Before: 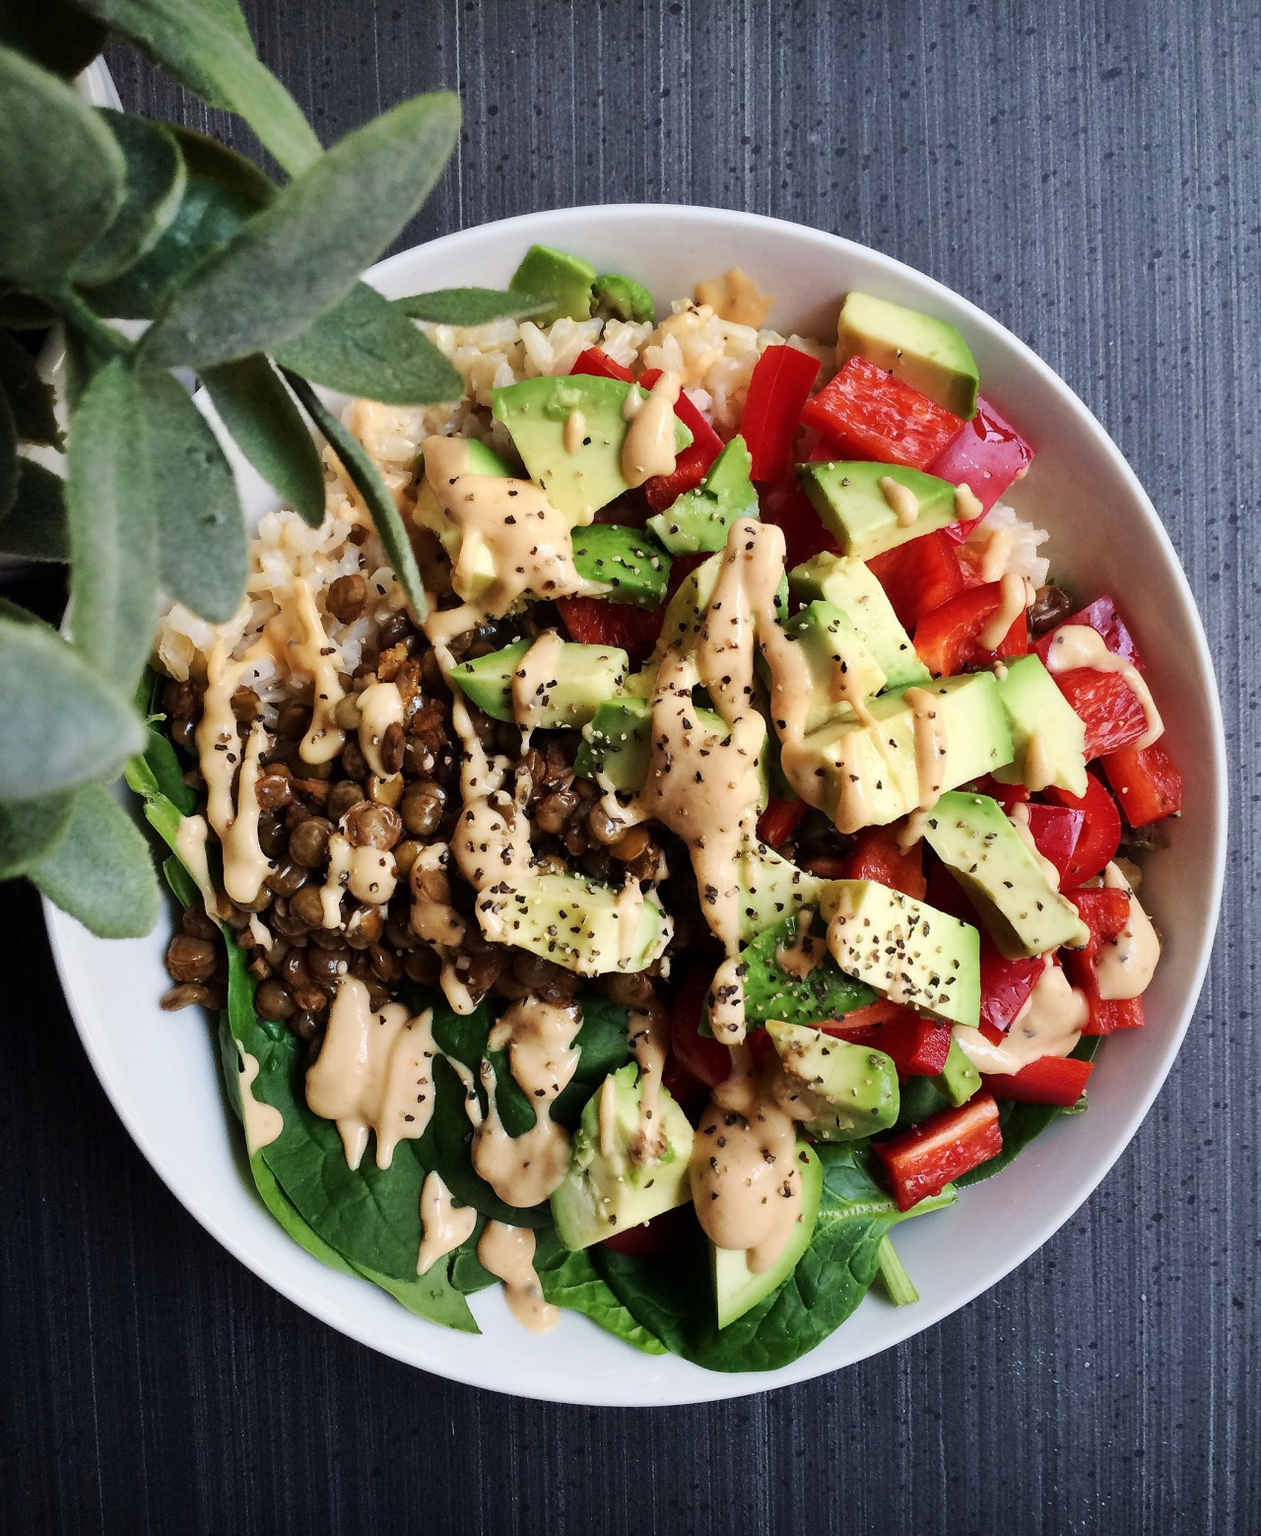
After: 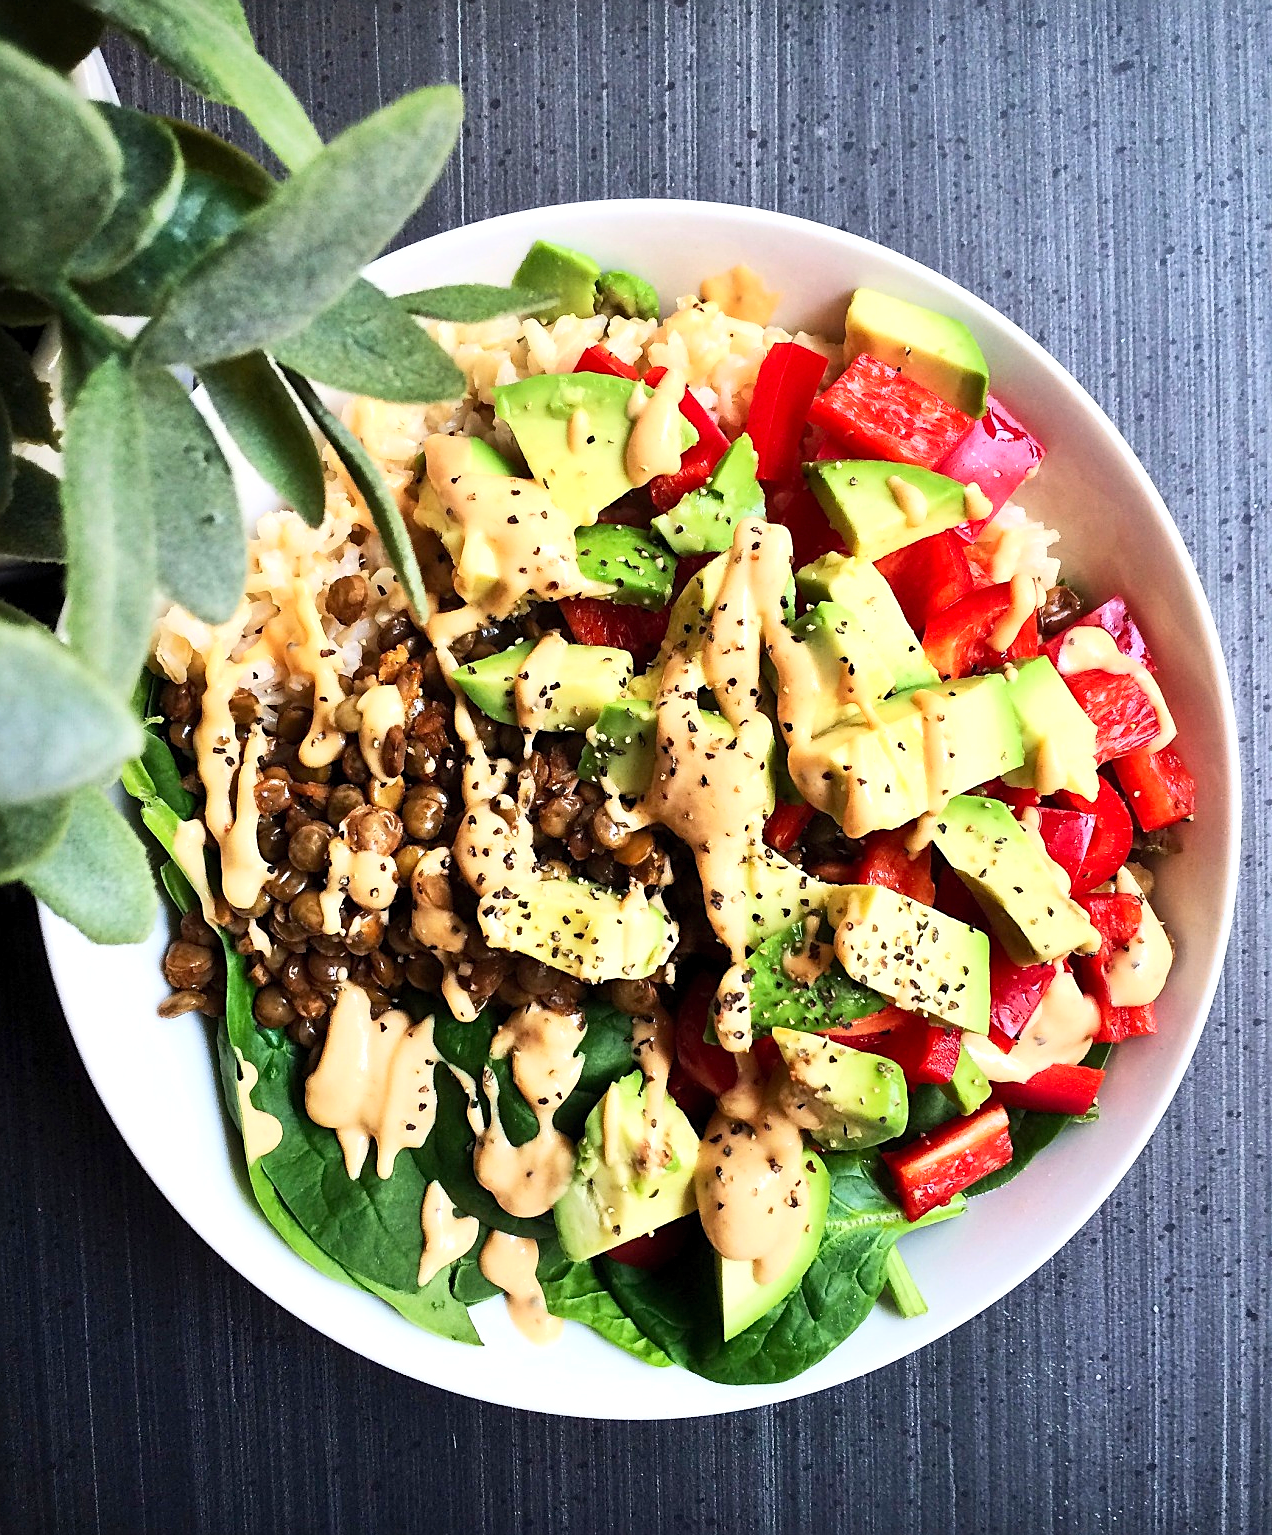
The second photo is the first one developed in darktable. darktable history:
crop: left 0.448%, top 0.564%, right 0.168%, bottom 0.966%
base curve: curves: ch0 [(0, 0) (0.297, 0.298) (1, 1)], preserve colors none
exposure: black level correction 0.001, exposure 0.5 EV, compensate highlight preservation false
contrast brightness saturation: contrast 0.202, brightness 0.157, saturation 0.218
sharpen: on, module defaults
